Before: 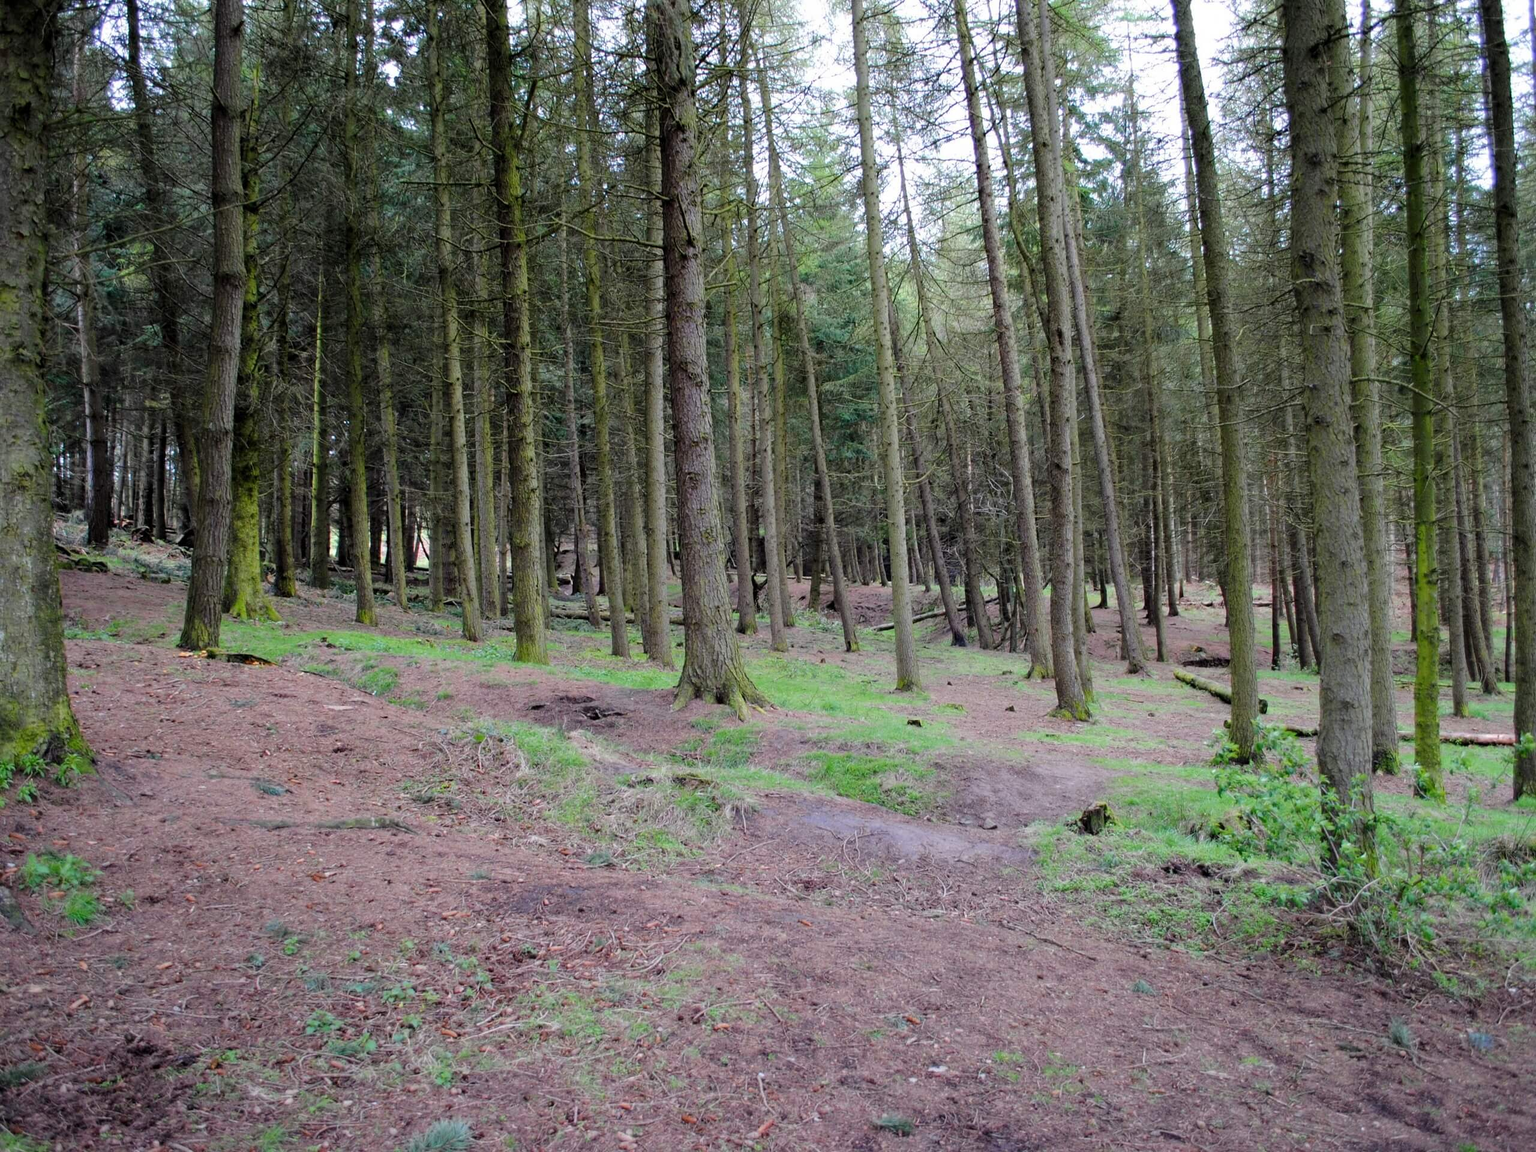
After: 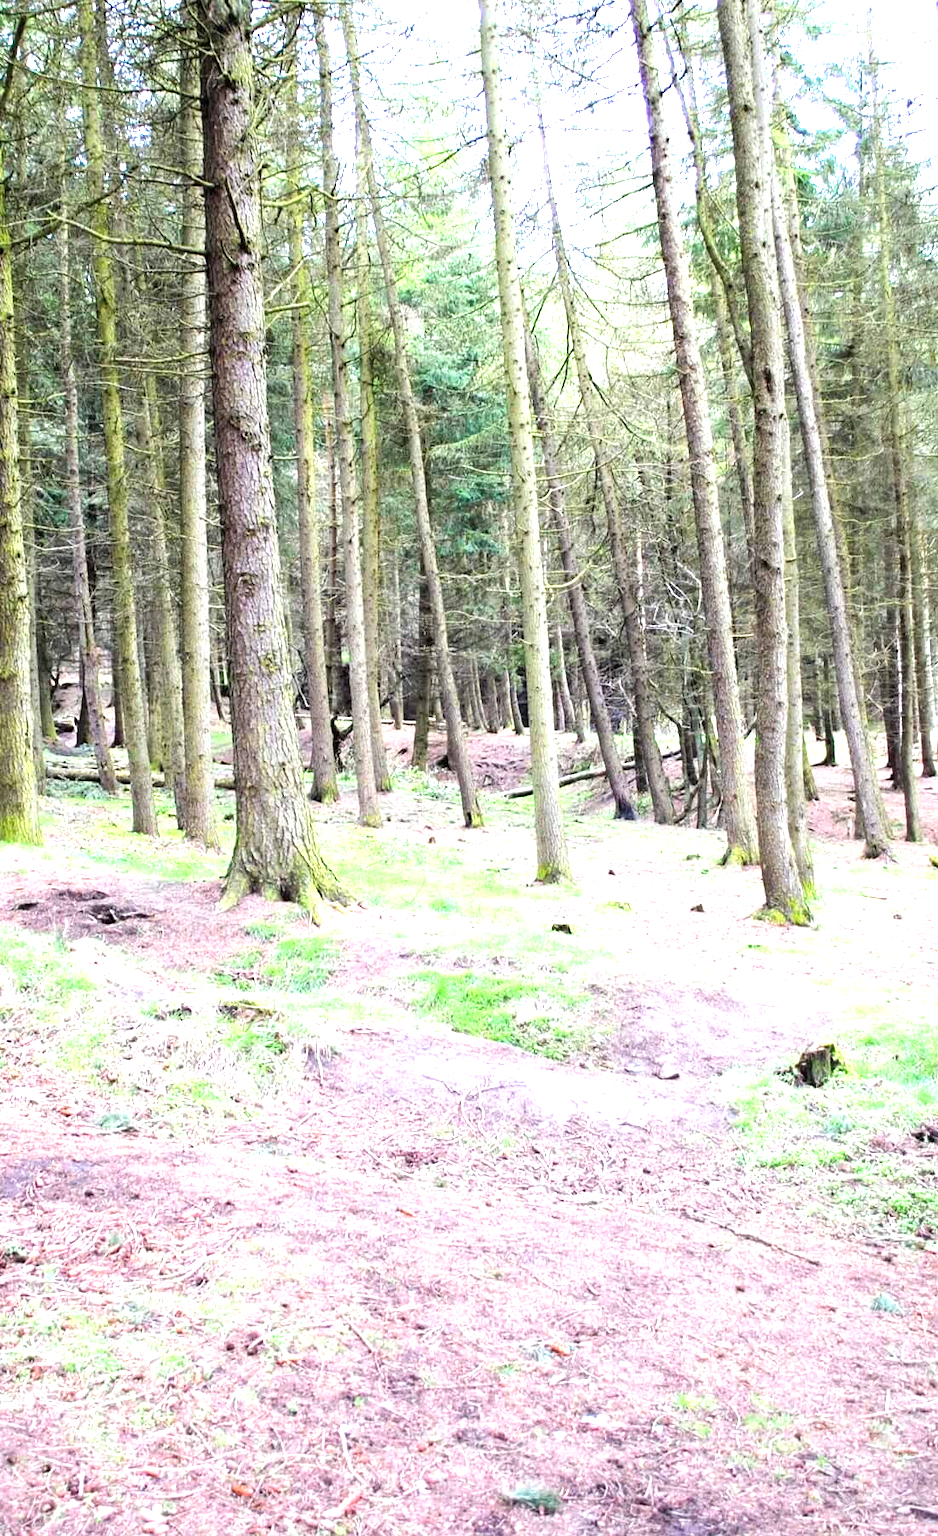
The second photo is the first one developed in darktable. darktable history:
exposure: black level correction 0, exposure 1.907 EV, compensate exposure bias true, compensate highlight preservation false
crop: left 33.767%, top 5.947%, right 23.115%
